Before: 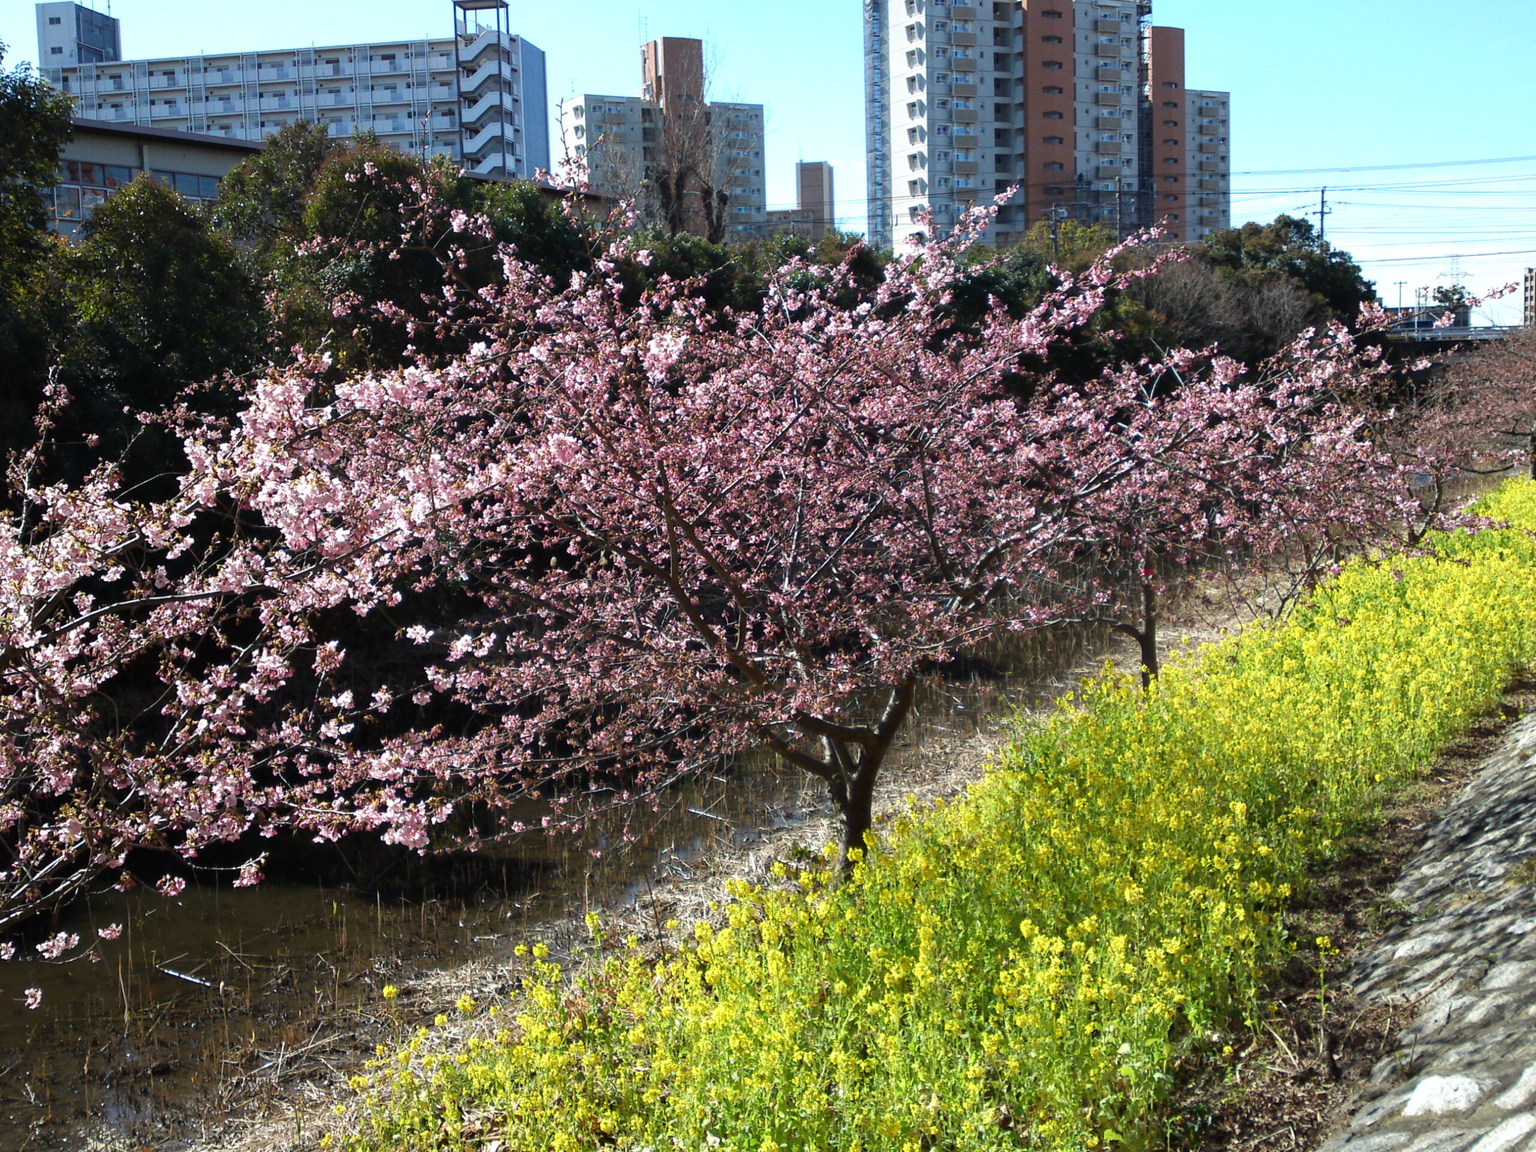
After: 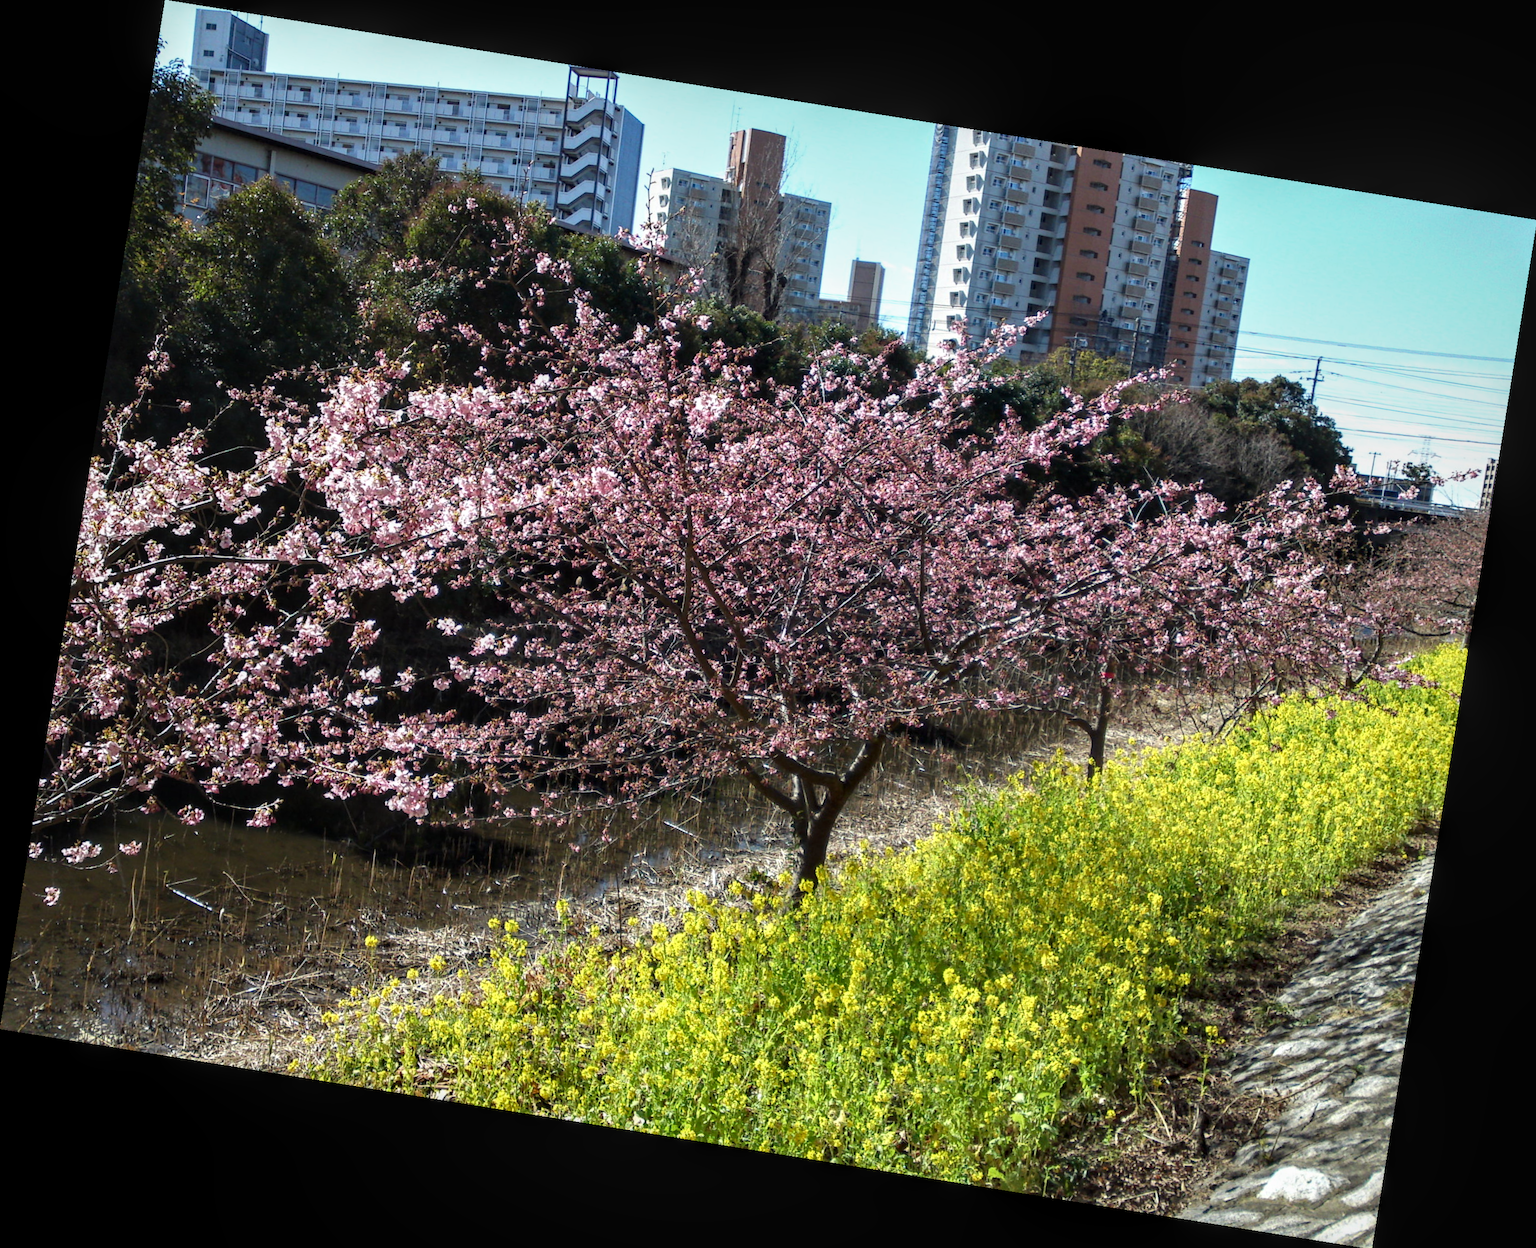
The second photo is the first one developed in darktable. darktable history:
rotate and perspective: rotation 9.12°, automatic cropping off
local contrast: on, module defaults
